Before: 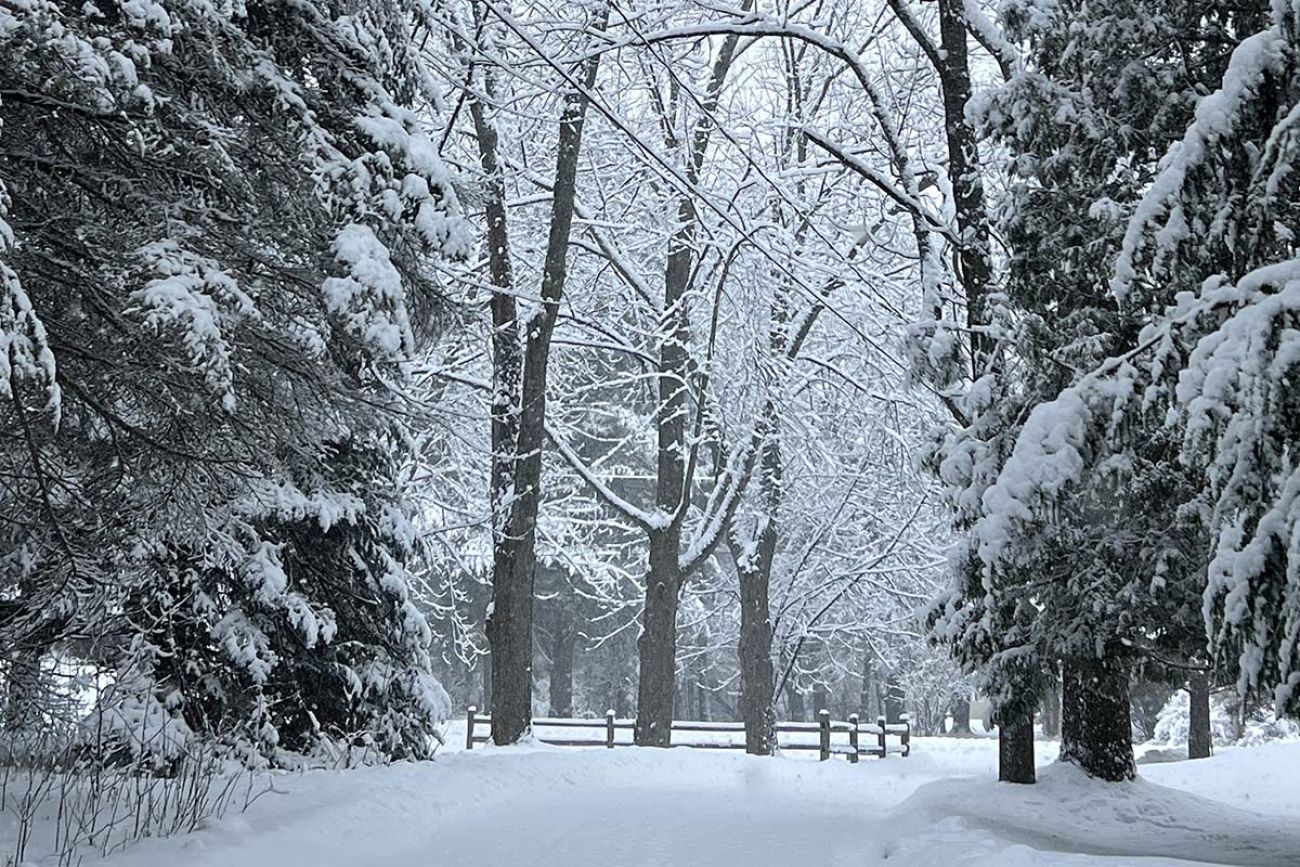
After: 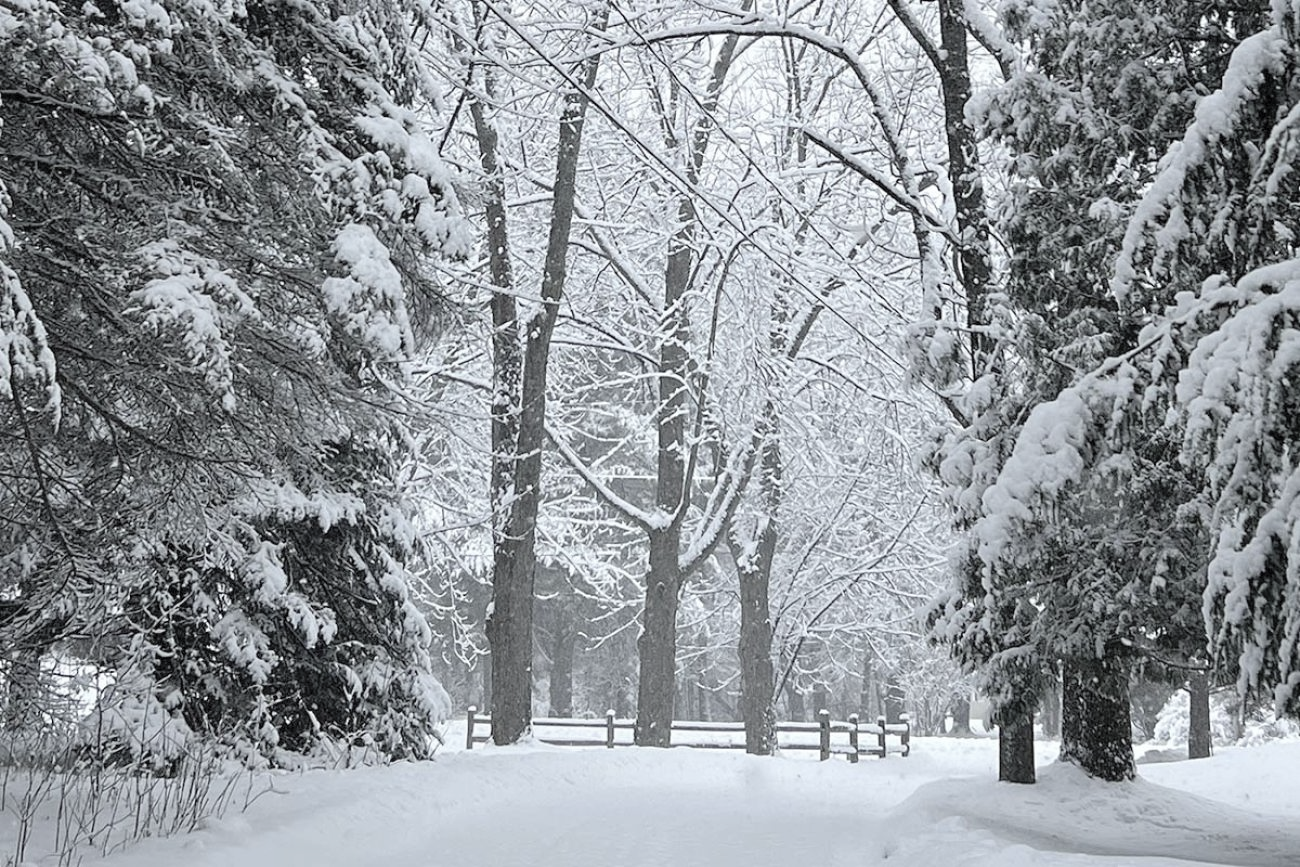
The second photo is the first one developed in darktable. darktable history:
contrast brightness saturation: brightness 0.182, saturation -0.507
